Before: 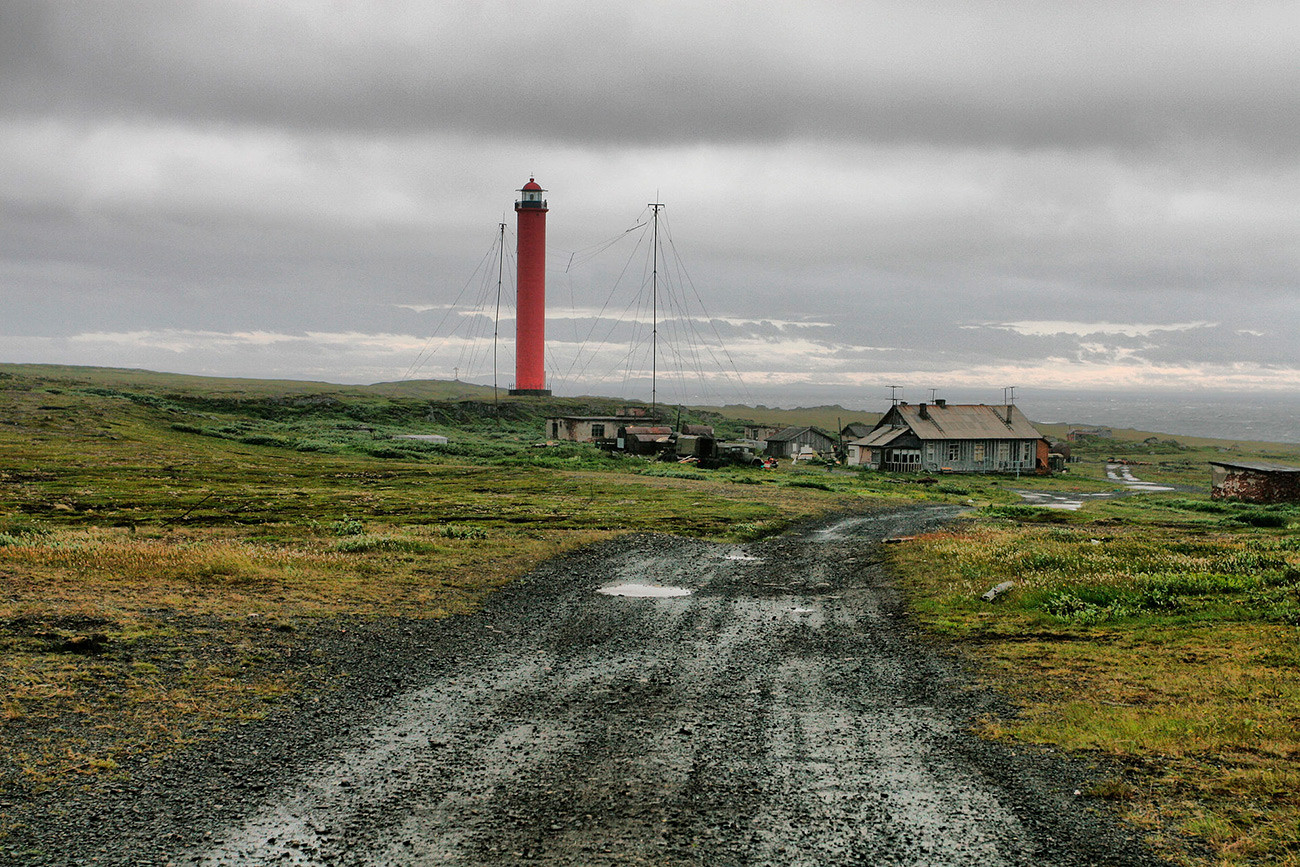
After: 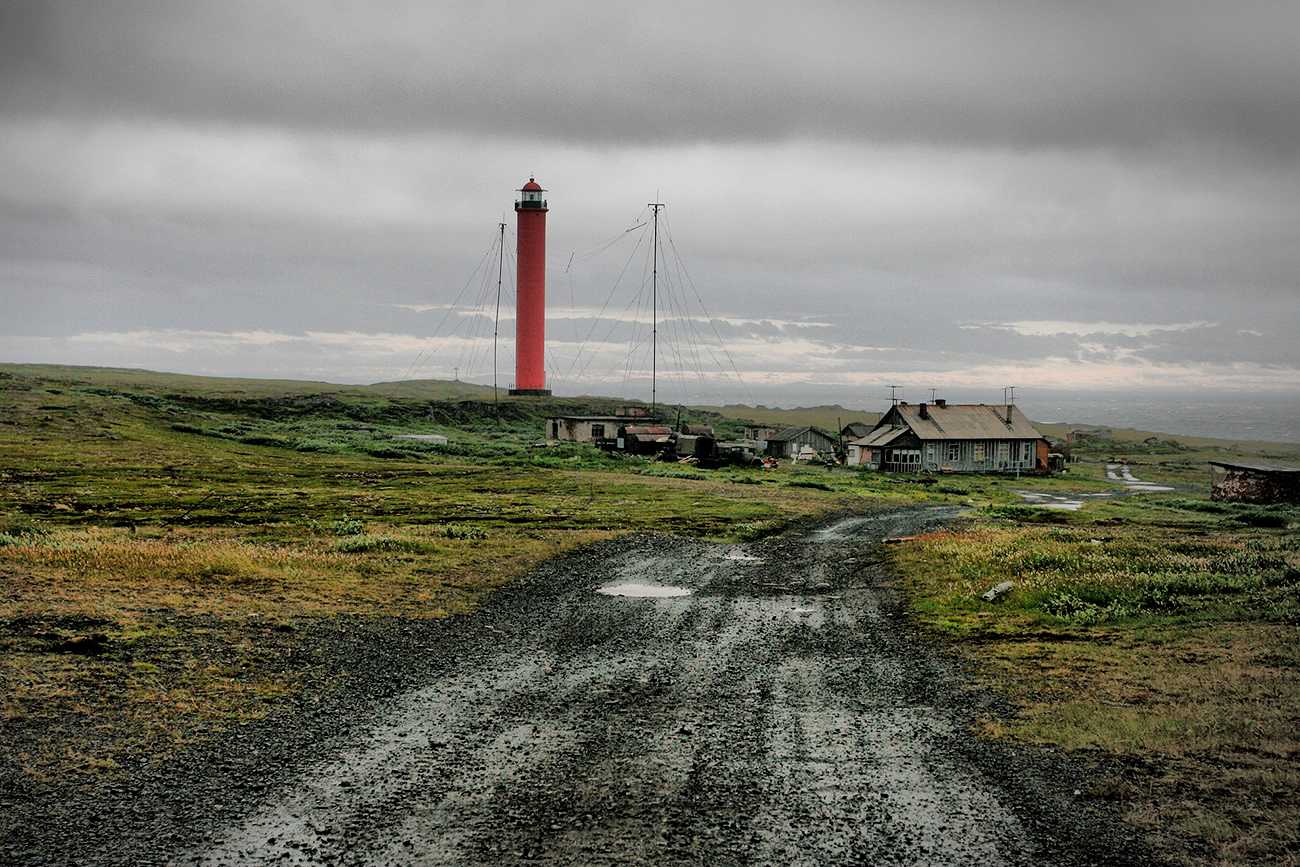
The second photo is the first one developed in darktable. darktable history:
vignetting: center (-0.147, 0.012), automatic ratio true
filmic rgb: middle gray luminance 9.03%, black relative exposure -10.55 EV, white relative exposure 3.44 EV, target black luminance 0%, hardness 5.96, latitude 59.58%, contrast 1.089, highlights saturation mix 4.82%, shadows ↔ highlights balance 29.12%
